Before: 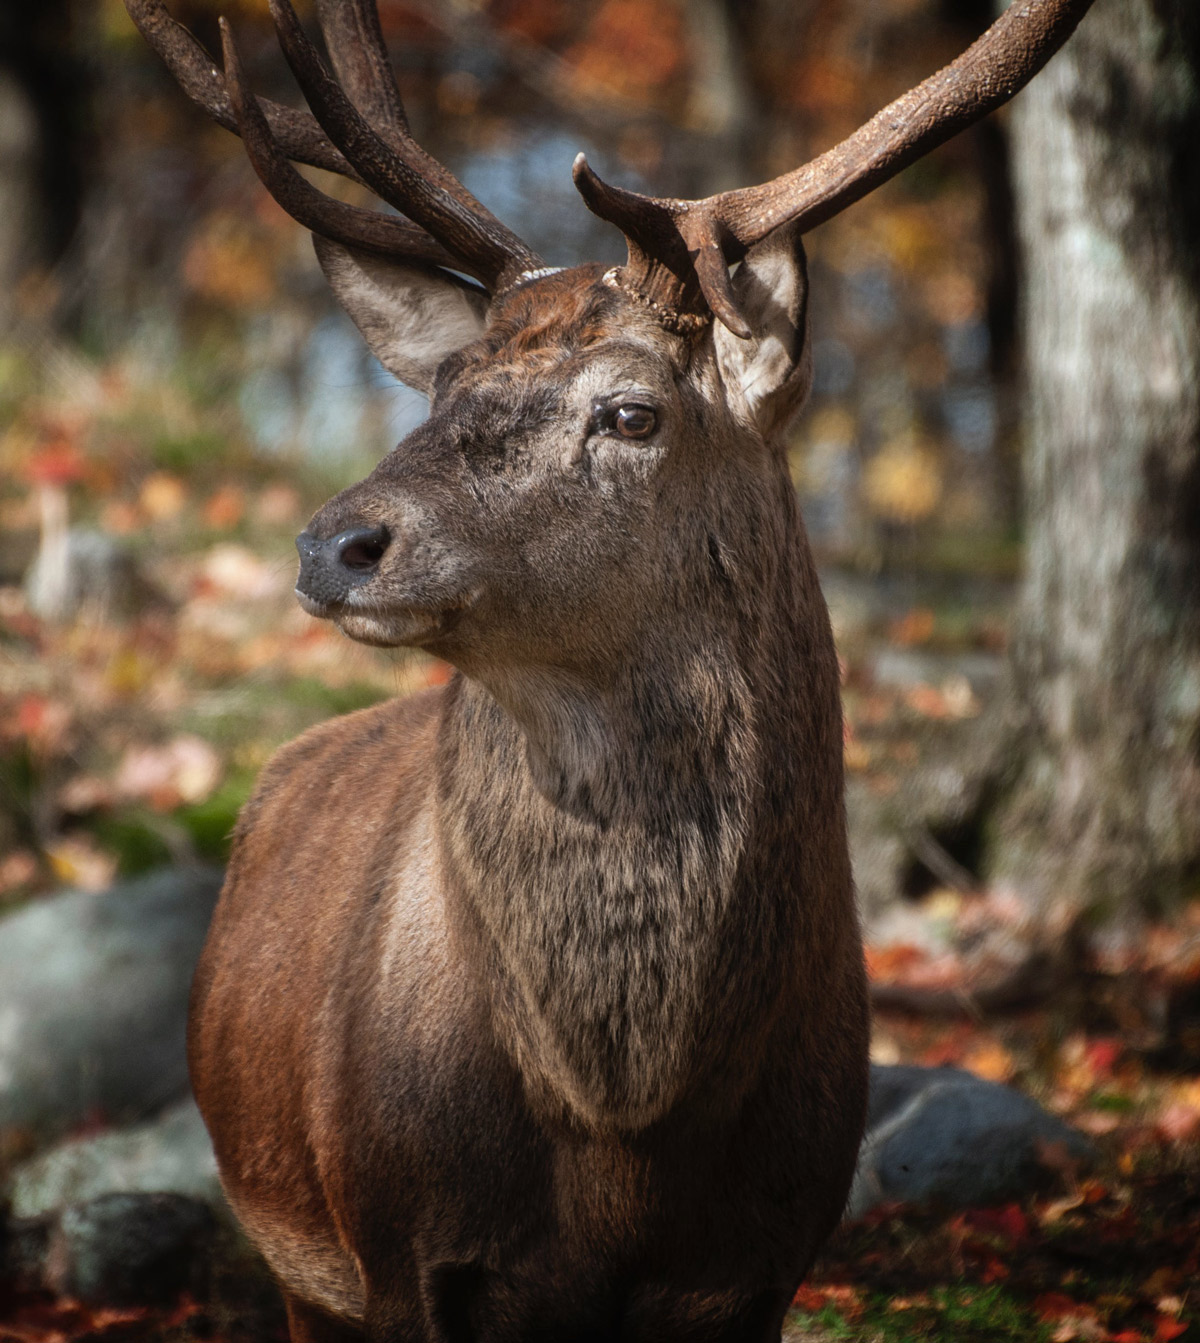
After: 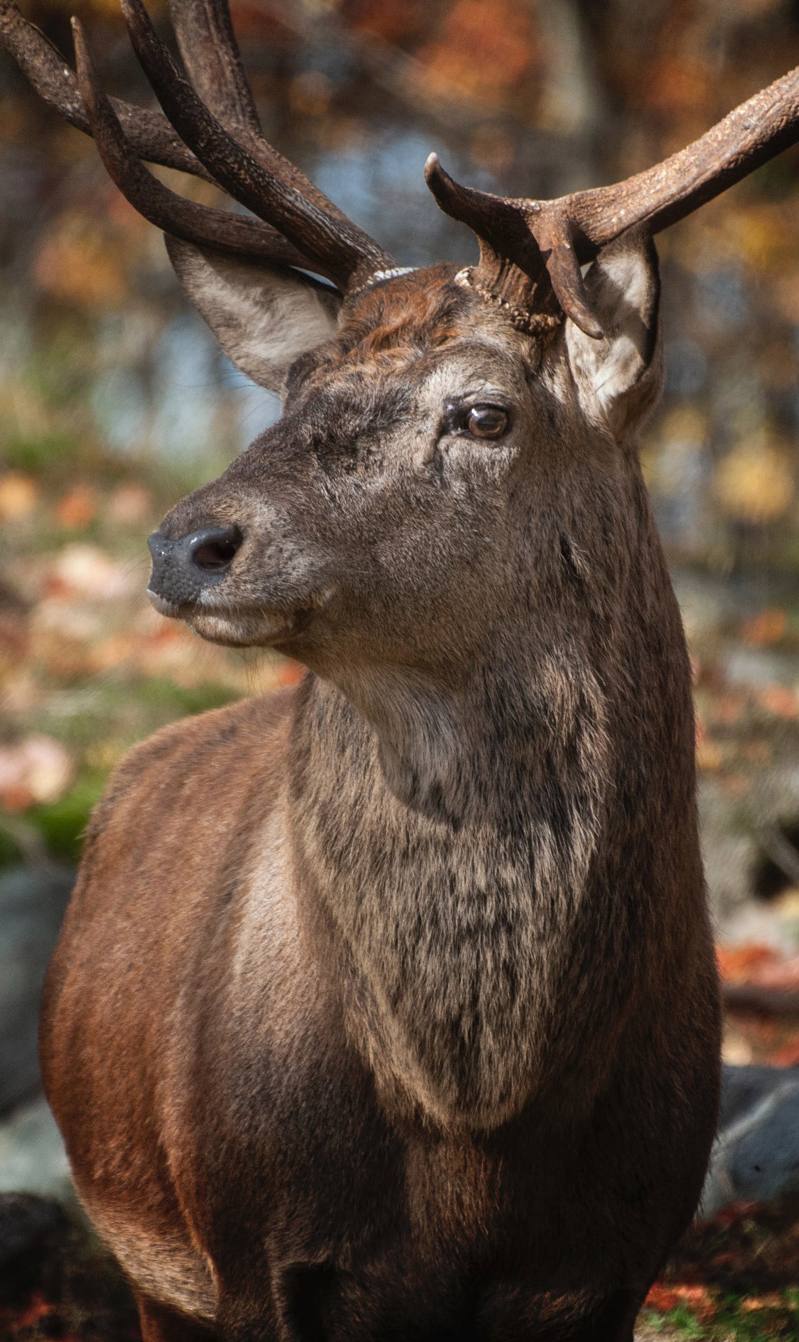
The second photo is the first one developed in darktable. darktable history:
shadows and highlights: shadows 36.45, highlights -27.16, soften with gaussian
crop and rotate: left 12.413%, right 20.94%
